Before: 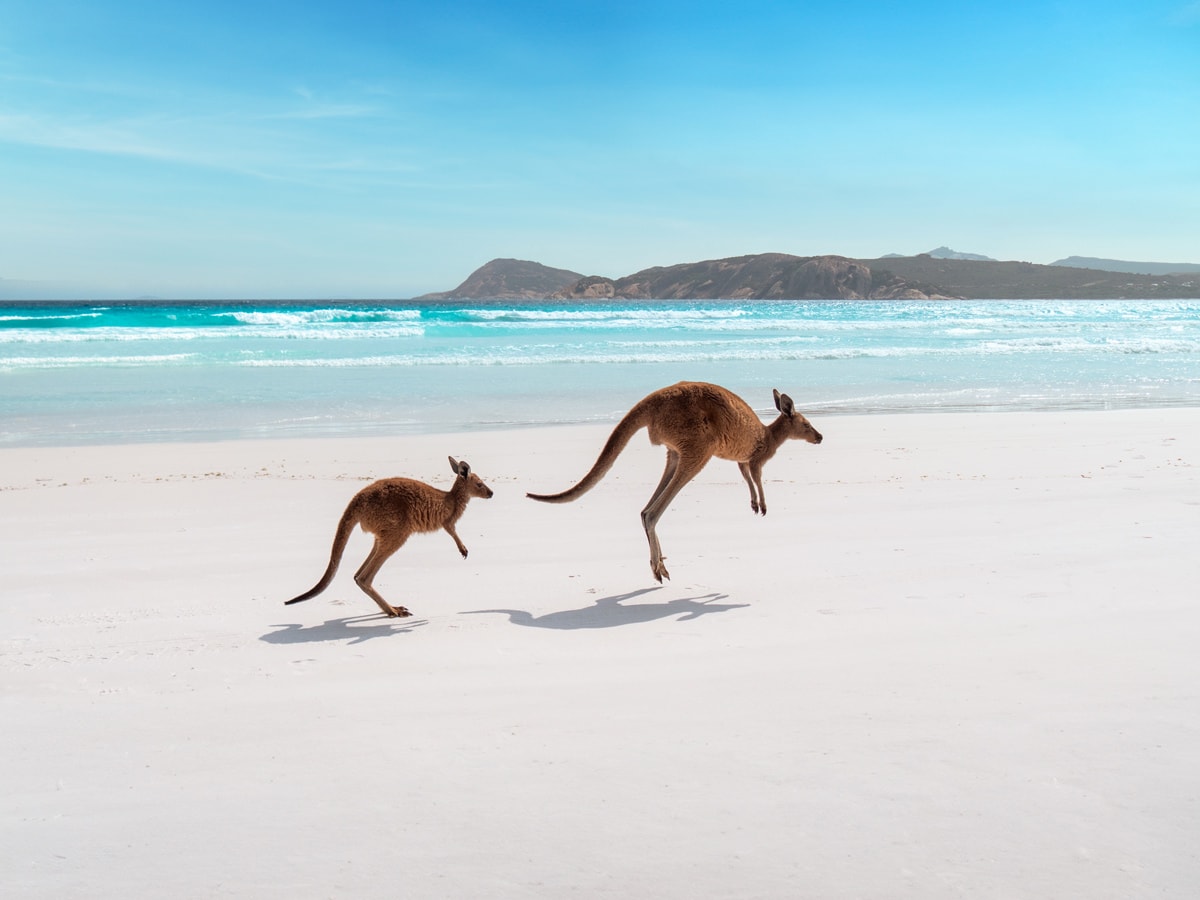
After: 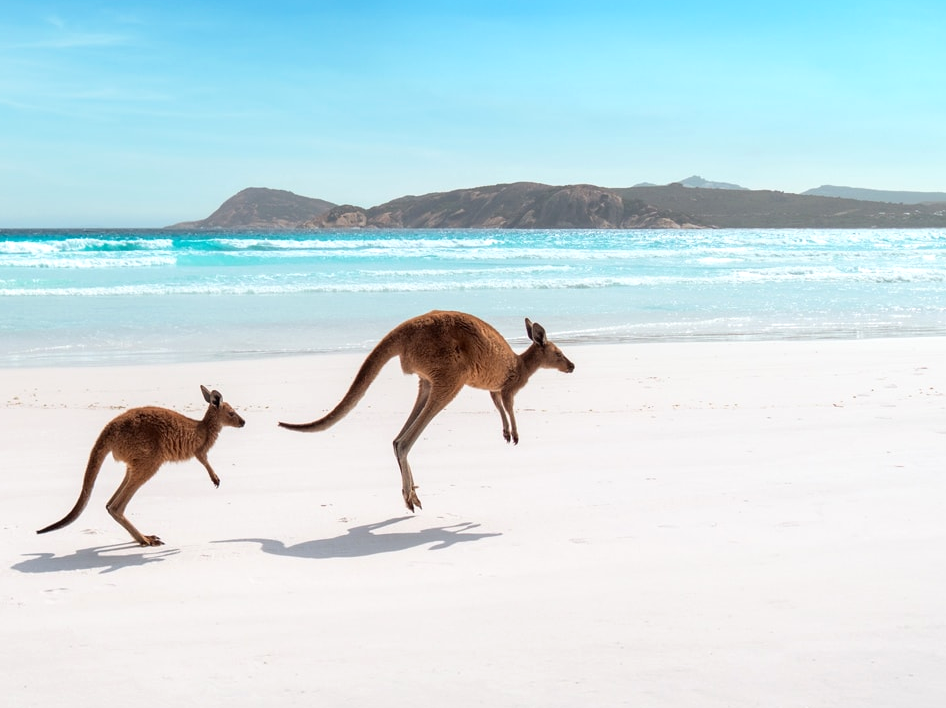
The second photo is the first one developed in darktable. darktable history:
exposure: black level correction 0.001, exposure 0.191 EV, compensate highlight preservation false
crop and rotate: left 20.74%, top 7.912%, right 0.375%, bottom 13.378%
